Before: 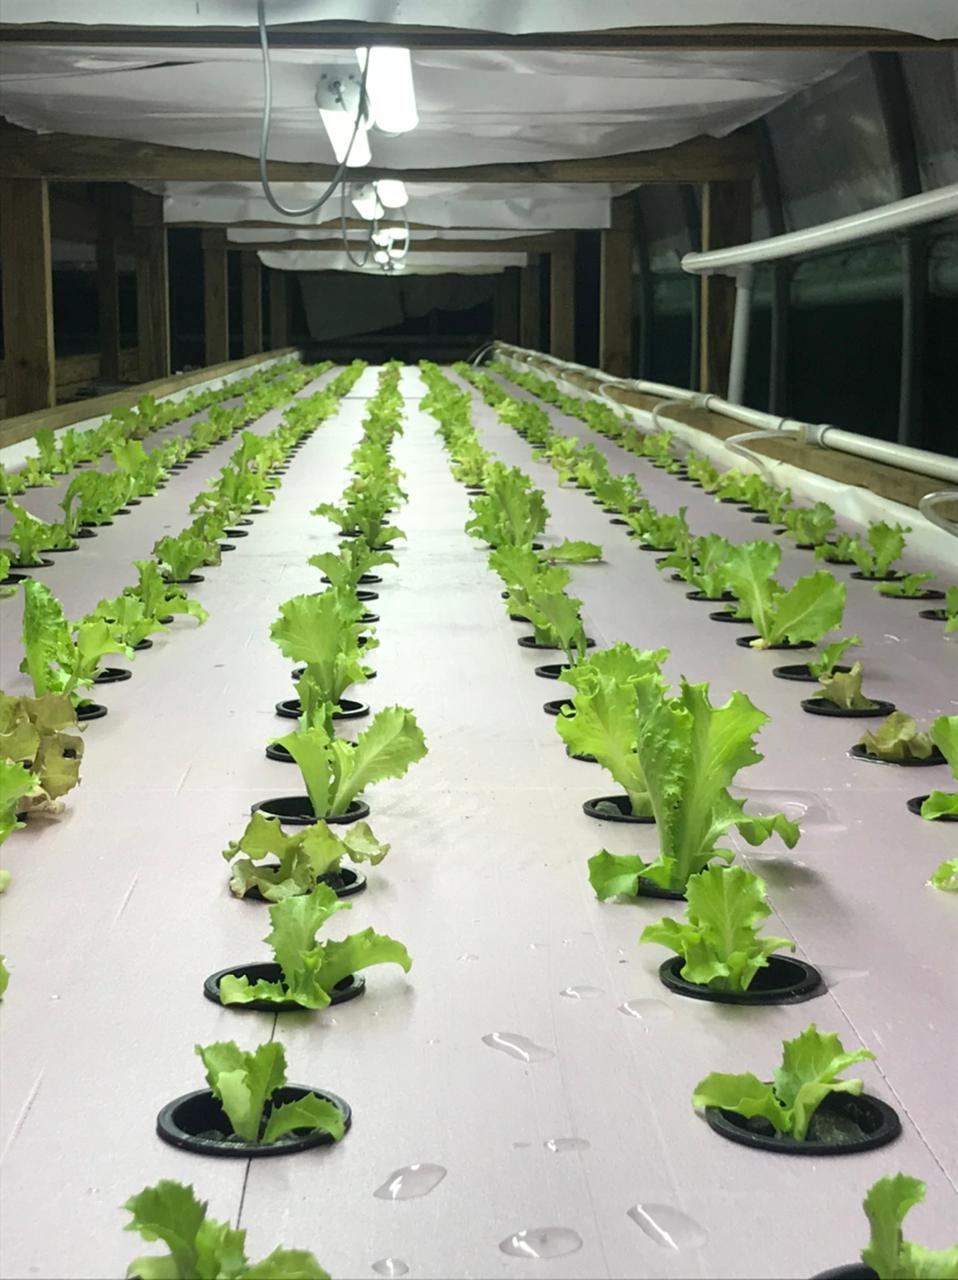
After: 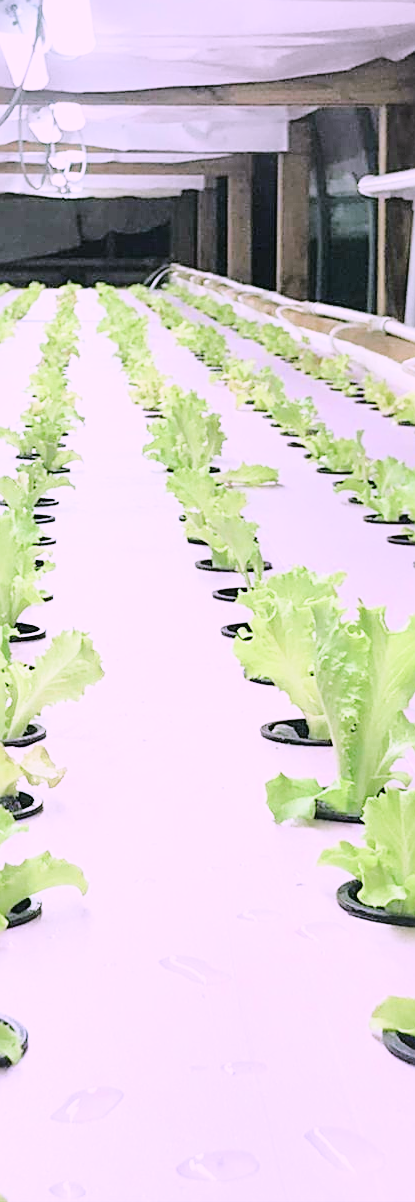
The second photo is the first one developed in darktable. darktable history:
filmic rgb: black relative exposure -6.98 EV, white relative exposure 5.66 EV, hardness 2.86
exposure: black level correction 0, exposure 1.95 EV, compensate highlight preservation false
tone curve: curves: ch0 [(0.003, 0.015) (0.104, 0.07) (0.236, 0.218) (0.401, 0.443) (0.495, 0.55) (0.65, 0.68) (0.832, 0.858) (1, 0.977)]; ch1 [(0, 0) (0.161, 0.092) (0.35, 0.33) (0.379, 0.401) (0.45, 0.466) (0.489, 0.499) (0.55, 0.56) (0.621, 0.615) (0.718, 0.734) (1, 1)]; ch2 [(0, 0) (0.369, 0.427) (0.44, 0.434) (0.502, 0.501) (0.557, 0.55) (0.586, 0.59) (1, 1)]
crop: left 33.735%, top 6.036%, right 22.931%
tone equalizer: edges refinement/feathering 500, mask exposure compensation -1.57 EV, preserve details no
color correction: highlights a* 15.6, highlights b* -20.87
sharpen: on, module defaults
